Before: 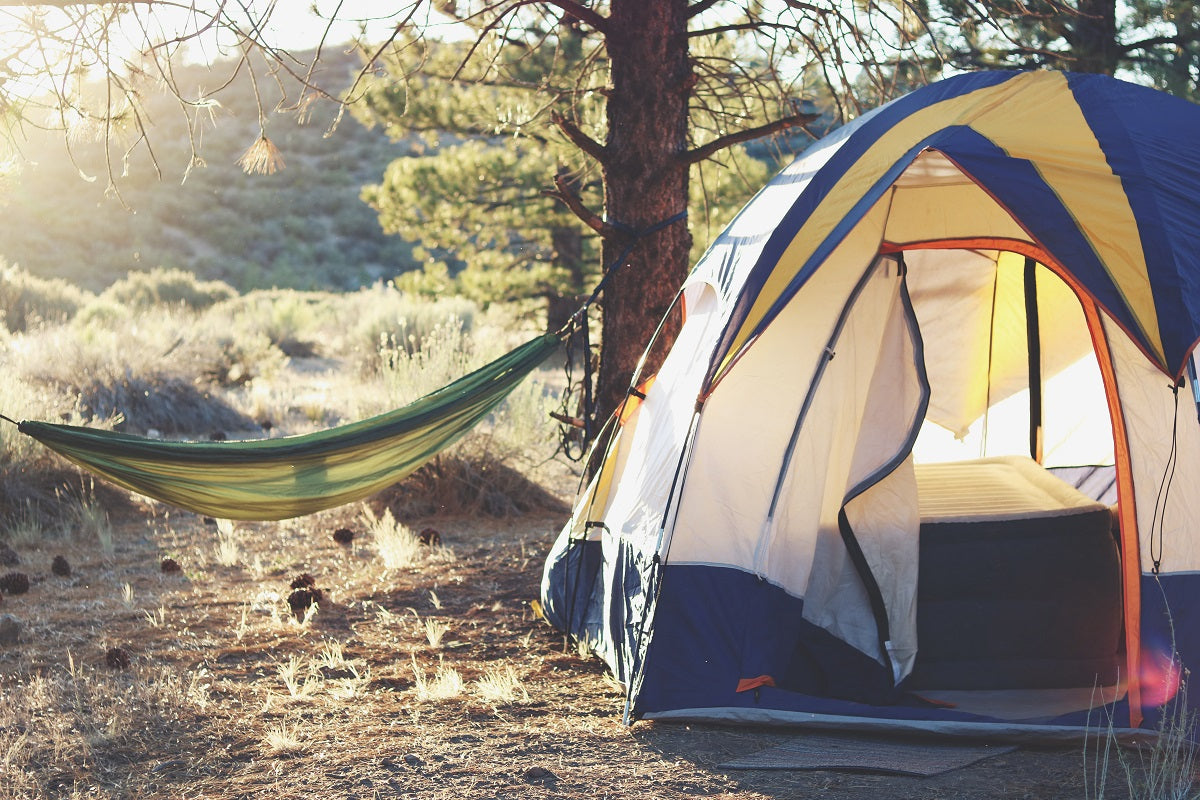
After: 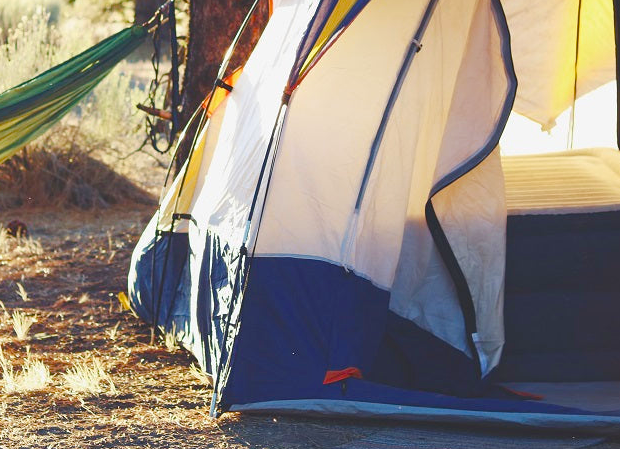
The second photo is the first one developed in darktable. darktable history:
crop: left 34.428%, top 38.55%, right 13.888%, bottom 5.283%
color balance rgb: linear chroma grading › mid-tones 7.207%, perceptual saturation grading › global saturation 40.439%, perceptual saturation grading › highlights -25.823%, perceptual saturation grading › mid-tones 35.272%, perceptual saturation grading › shadows 34.782%, global vibrance 9.99%
